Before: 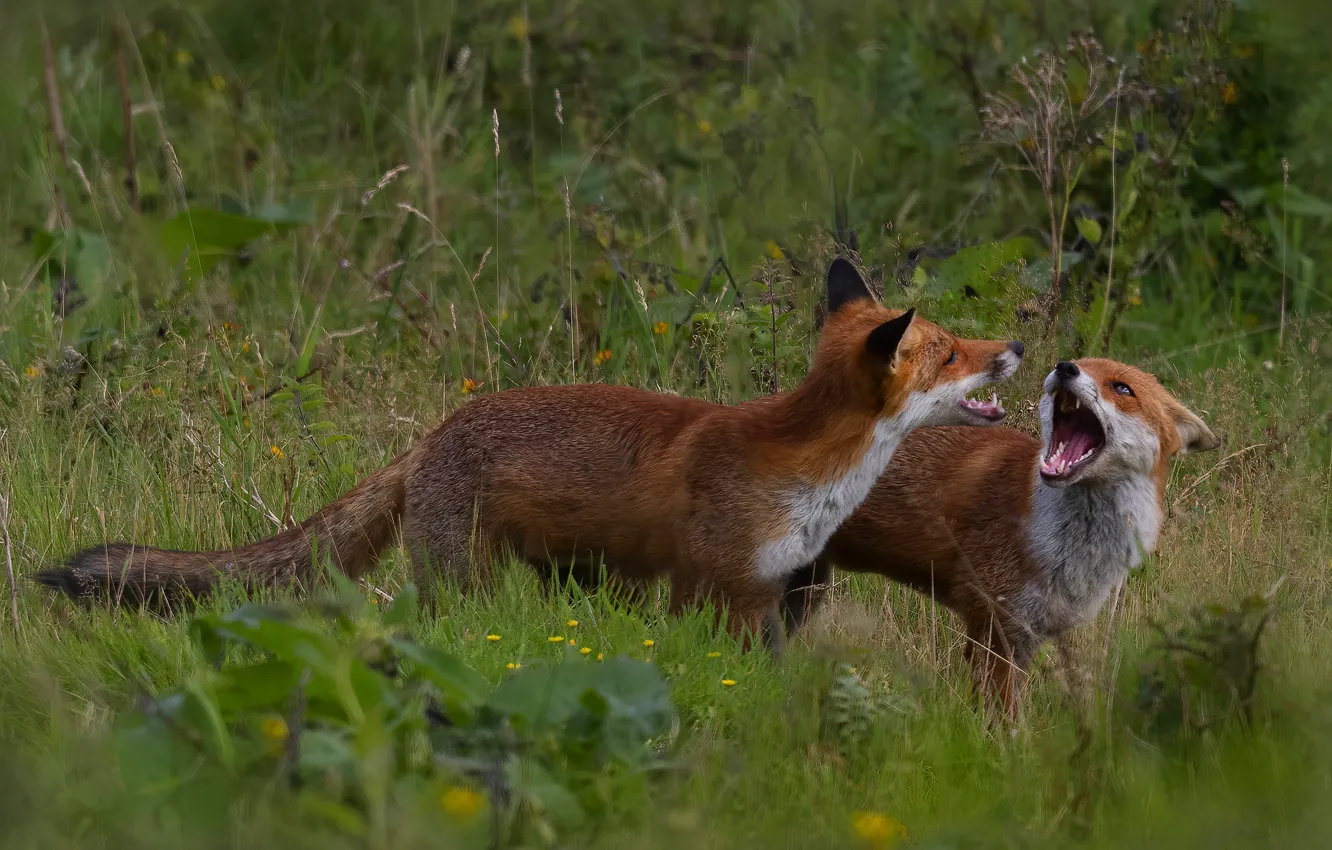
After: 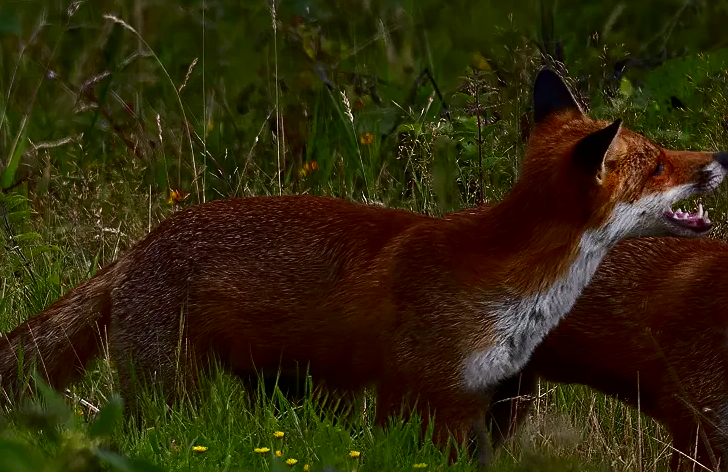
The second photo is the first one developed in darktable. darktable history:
contrast brightness saturation: contrast 0.194, brightness -0.24, saturation 0.106
sharpen: on, module defaults
crop and rotate: left 22.118%, top 22.445%, right 23.218%, bottom 21.921%
